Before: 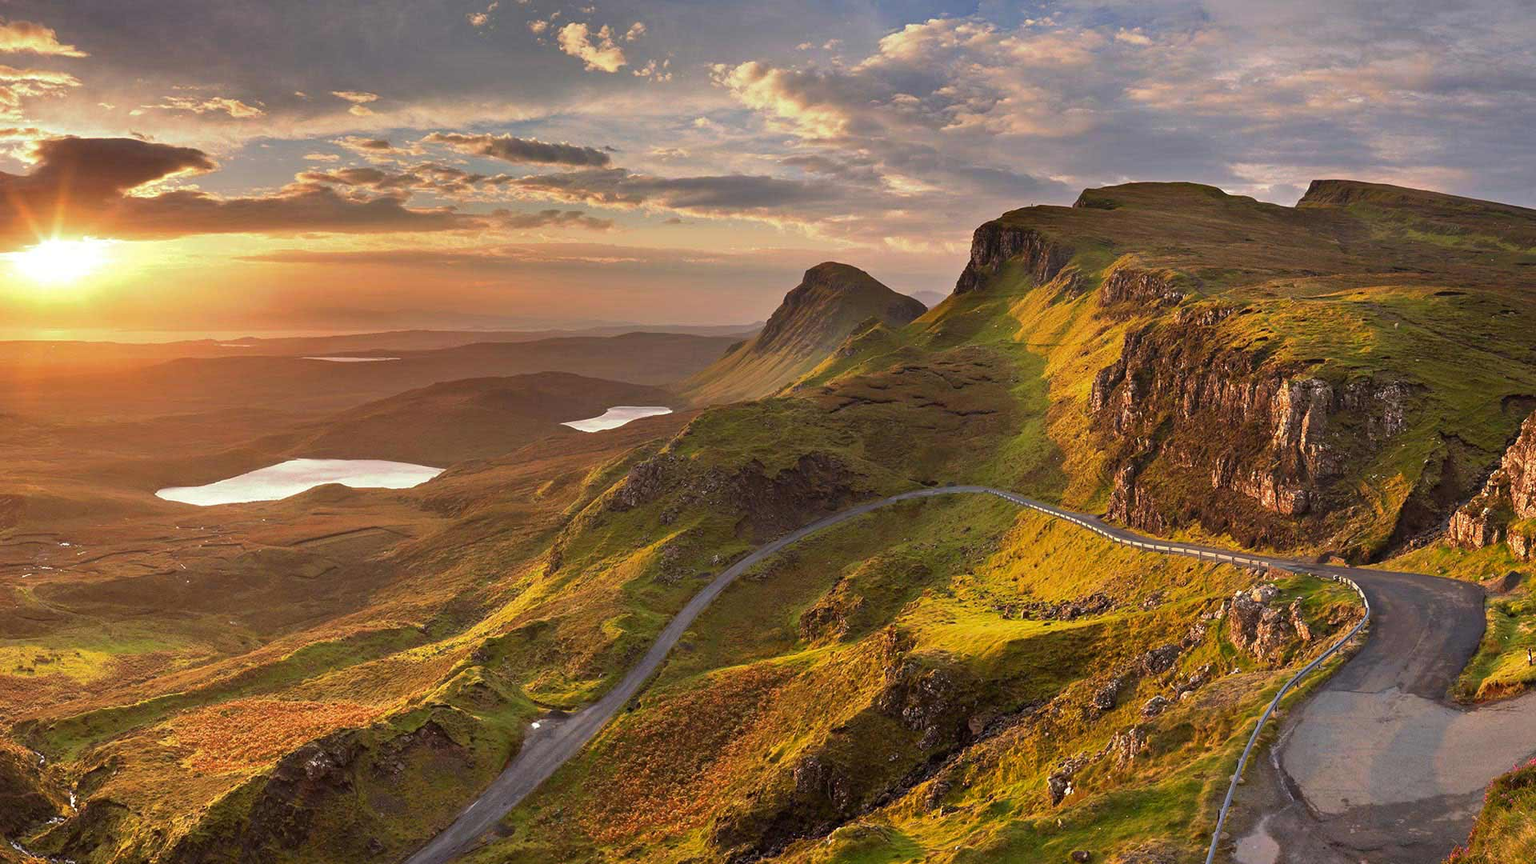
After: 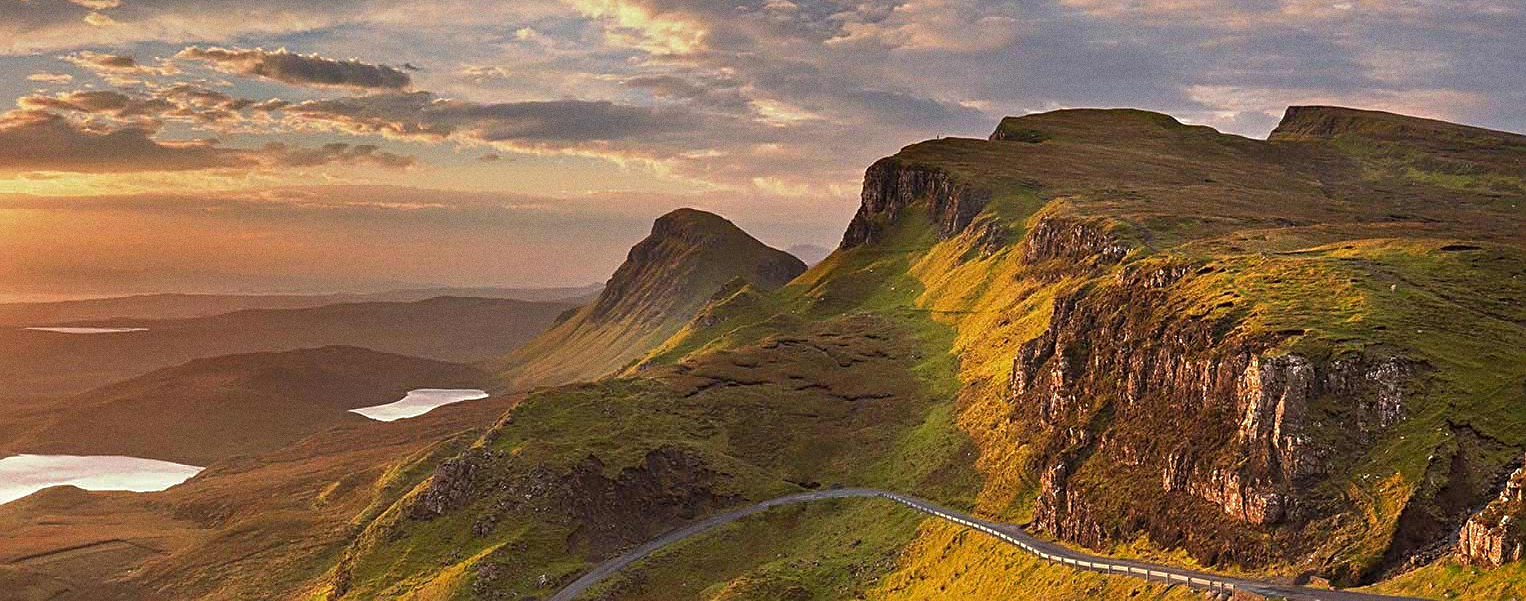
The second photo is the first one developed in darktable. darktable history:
grain: coarseness 0.09 ISO
sharpen: on, module defaults
crop: left 18.38%, top 11.092%, right 2.134%, bottom 33.217%
